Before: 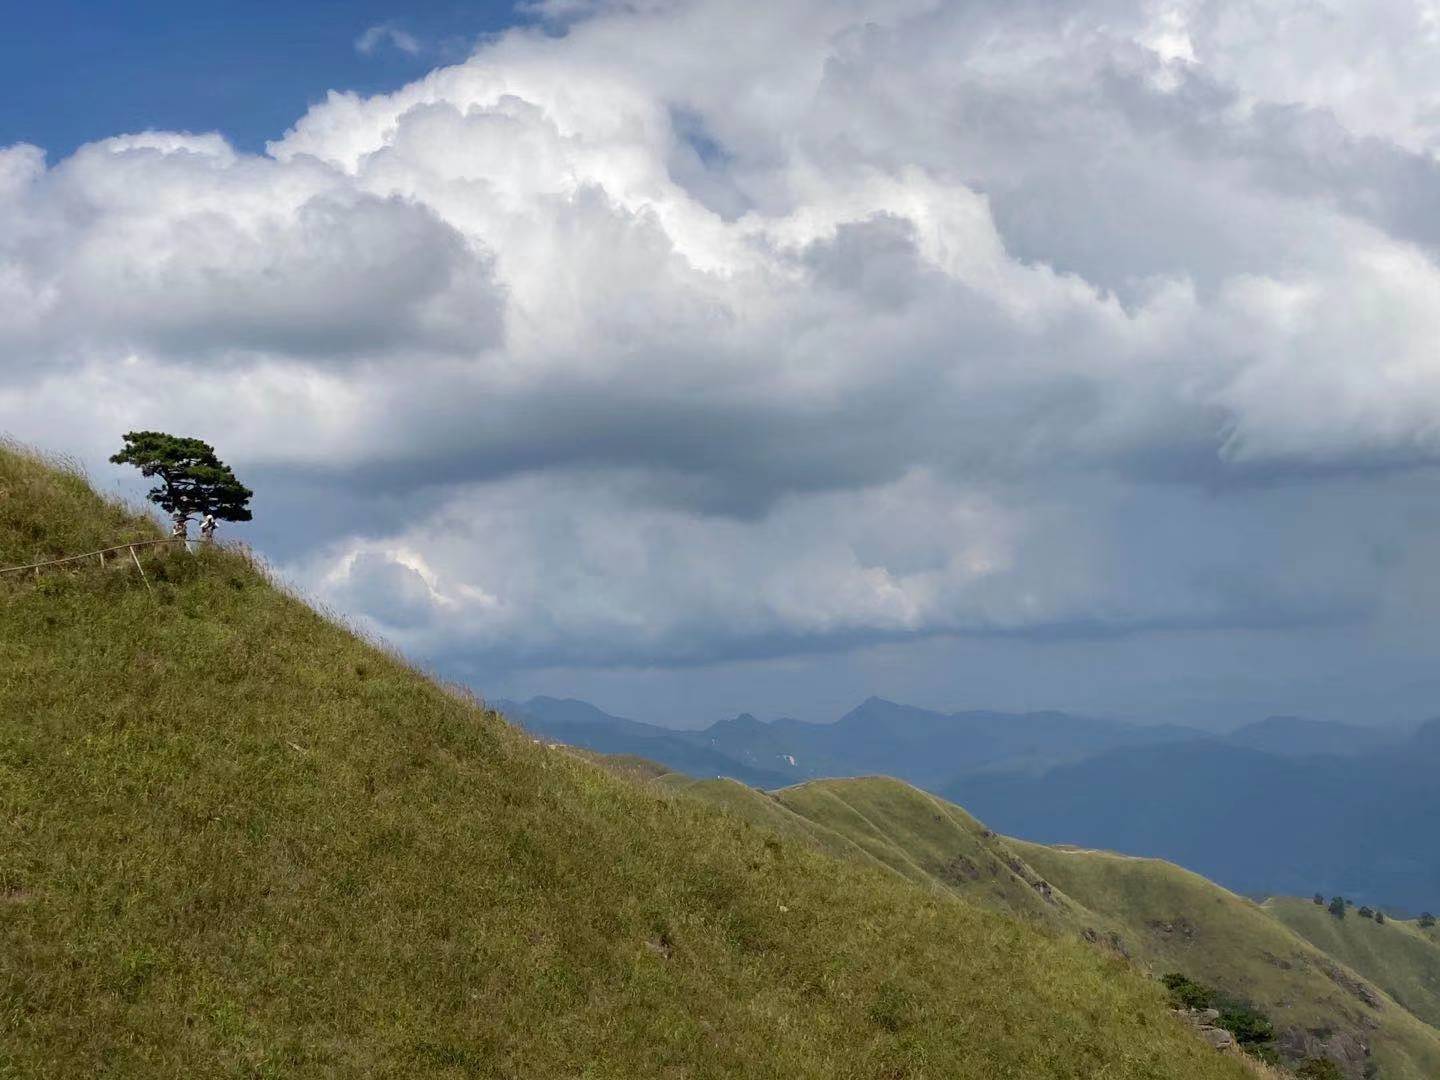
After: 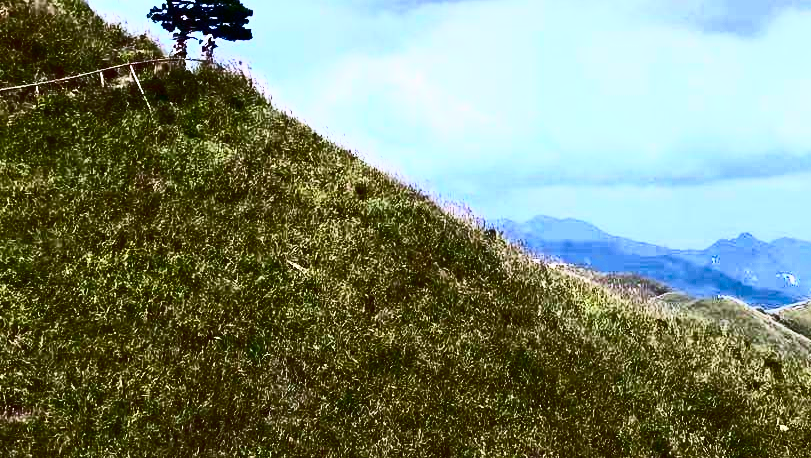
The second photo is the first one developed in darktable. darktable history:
color calibration: illuminant as shot in camera, x 0.379, y 0.397, temperature 4144.05 K
crop: top 44.59%, right 43.653%, bottom 12.928%
tone curve: curves: ch0 [(0, 0) (0.003, 0.003) (0.011, 0.005) (0.025, 0.005) (0.044, 0.008) (0.069, 0.015) (0.1, 0.023) (0.136, 0.032) (0.177, 0.046) (0.224, 0.072) (0.277, 0.124) (0.335, 0.174) (0.399, 0.253) (0.468, 0.365) (0.543, 0.519) (0.623, 0.675) (0.709, 0.805) (0.801, 0.908) (0.898, 0.97) (1, 1)], color space Lab, independent channels, preserve colors none
contrast brightness saturation: contrast 0.844, brightness 0.602, saturation 0.604
